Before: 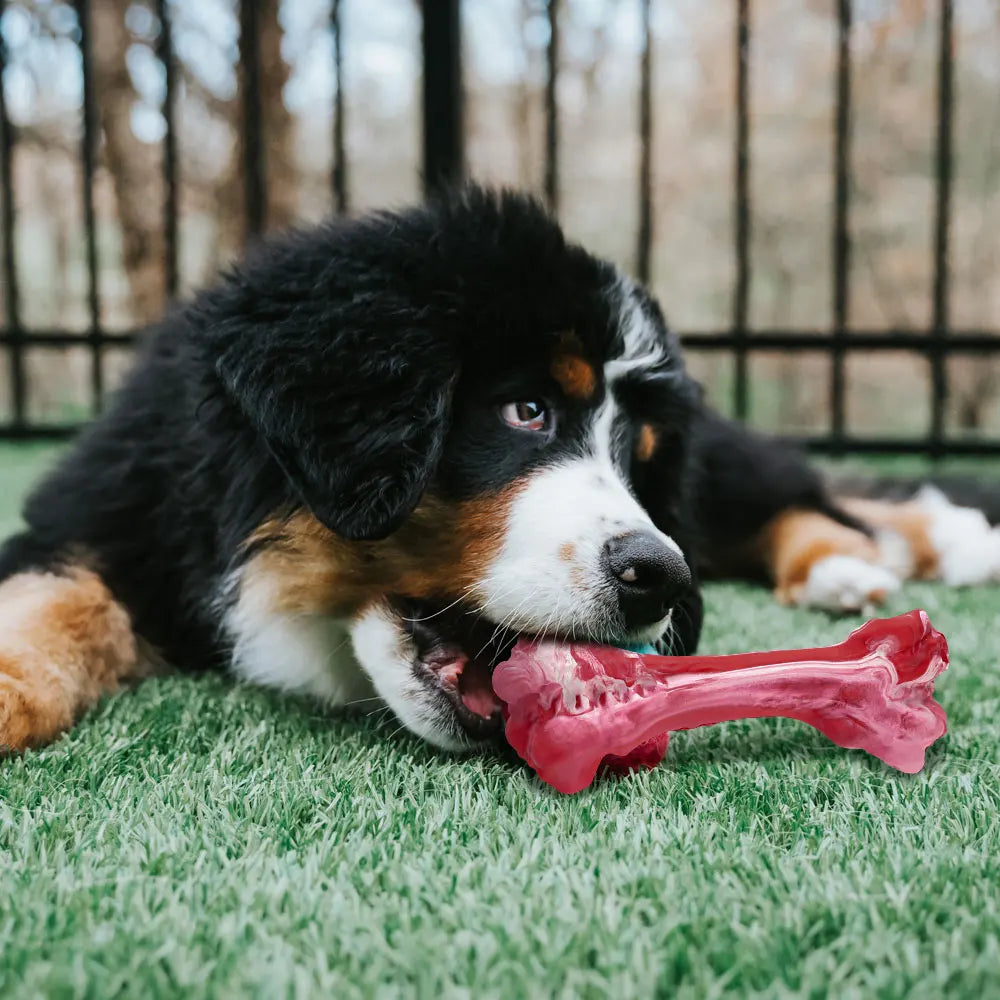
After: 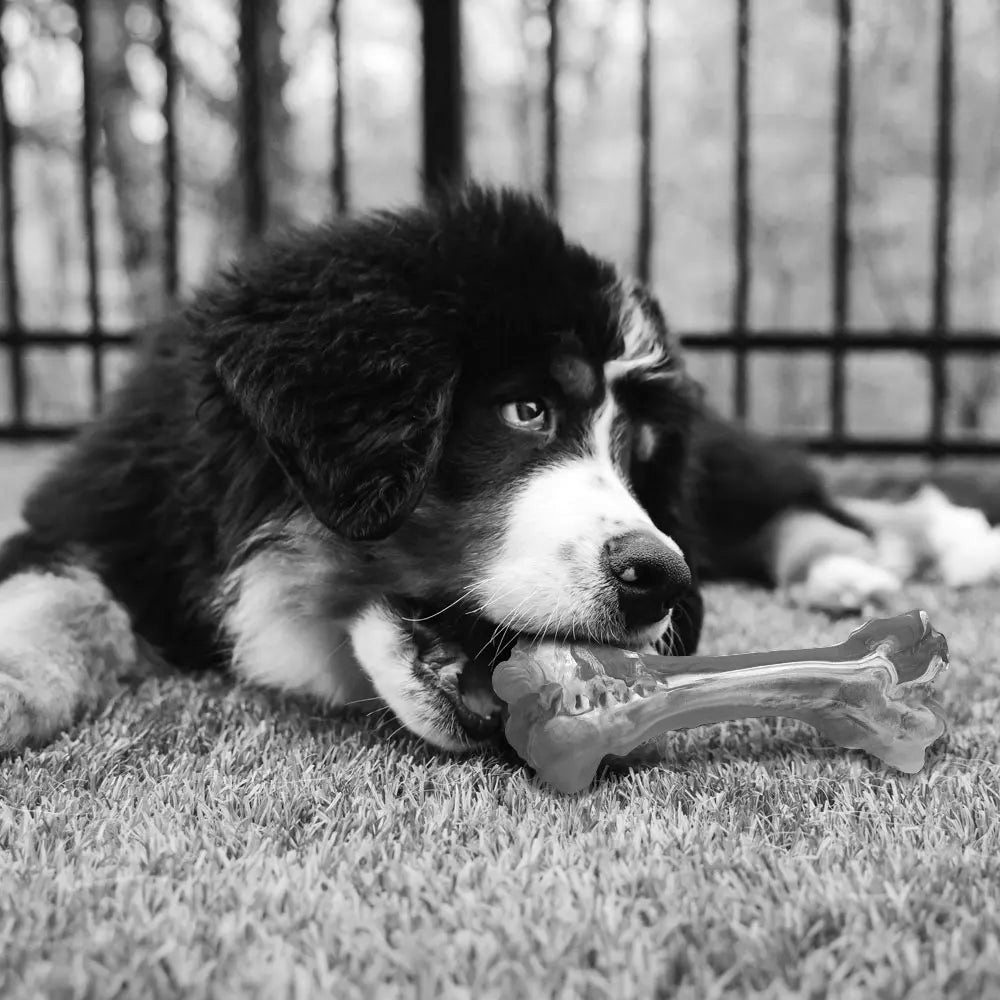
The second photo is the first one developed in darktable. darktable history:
monochrome: on, module defaults
exposure: exposure 0.2 EV, compensate highlight preservation false
